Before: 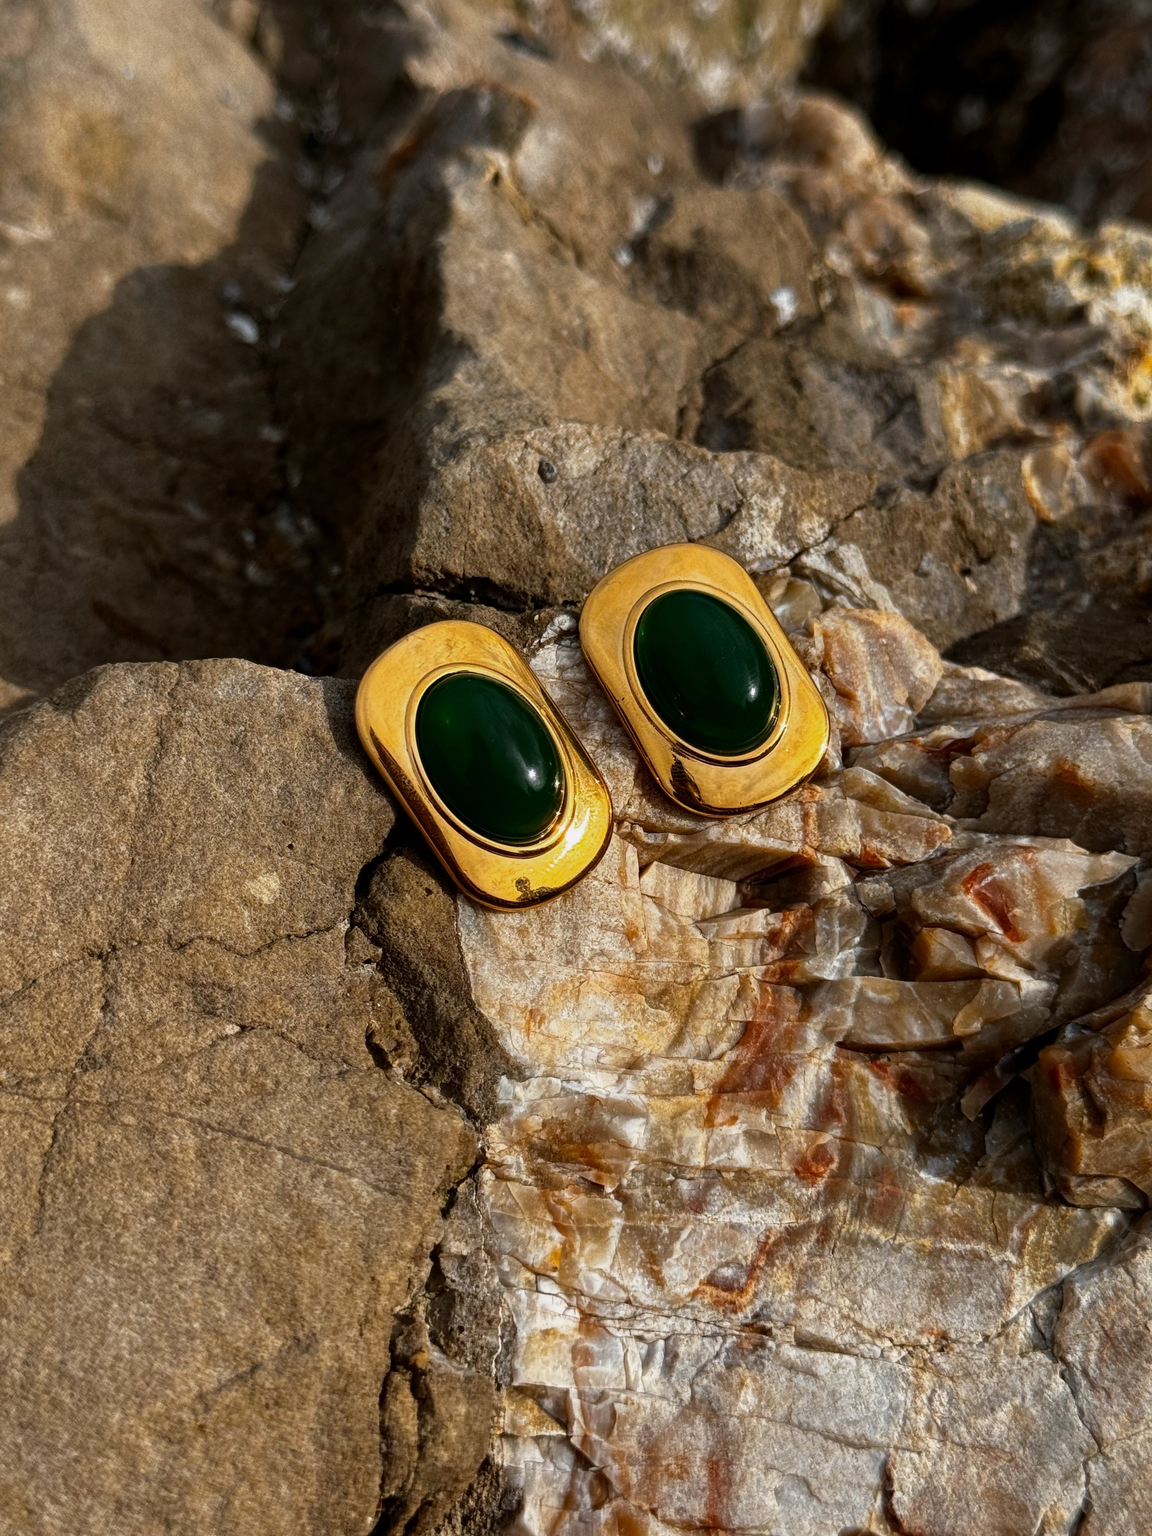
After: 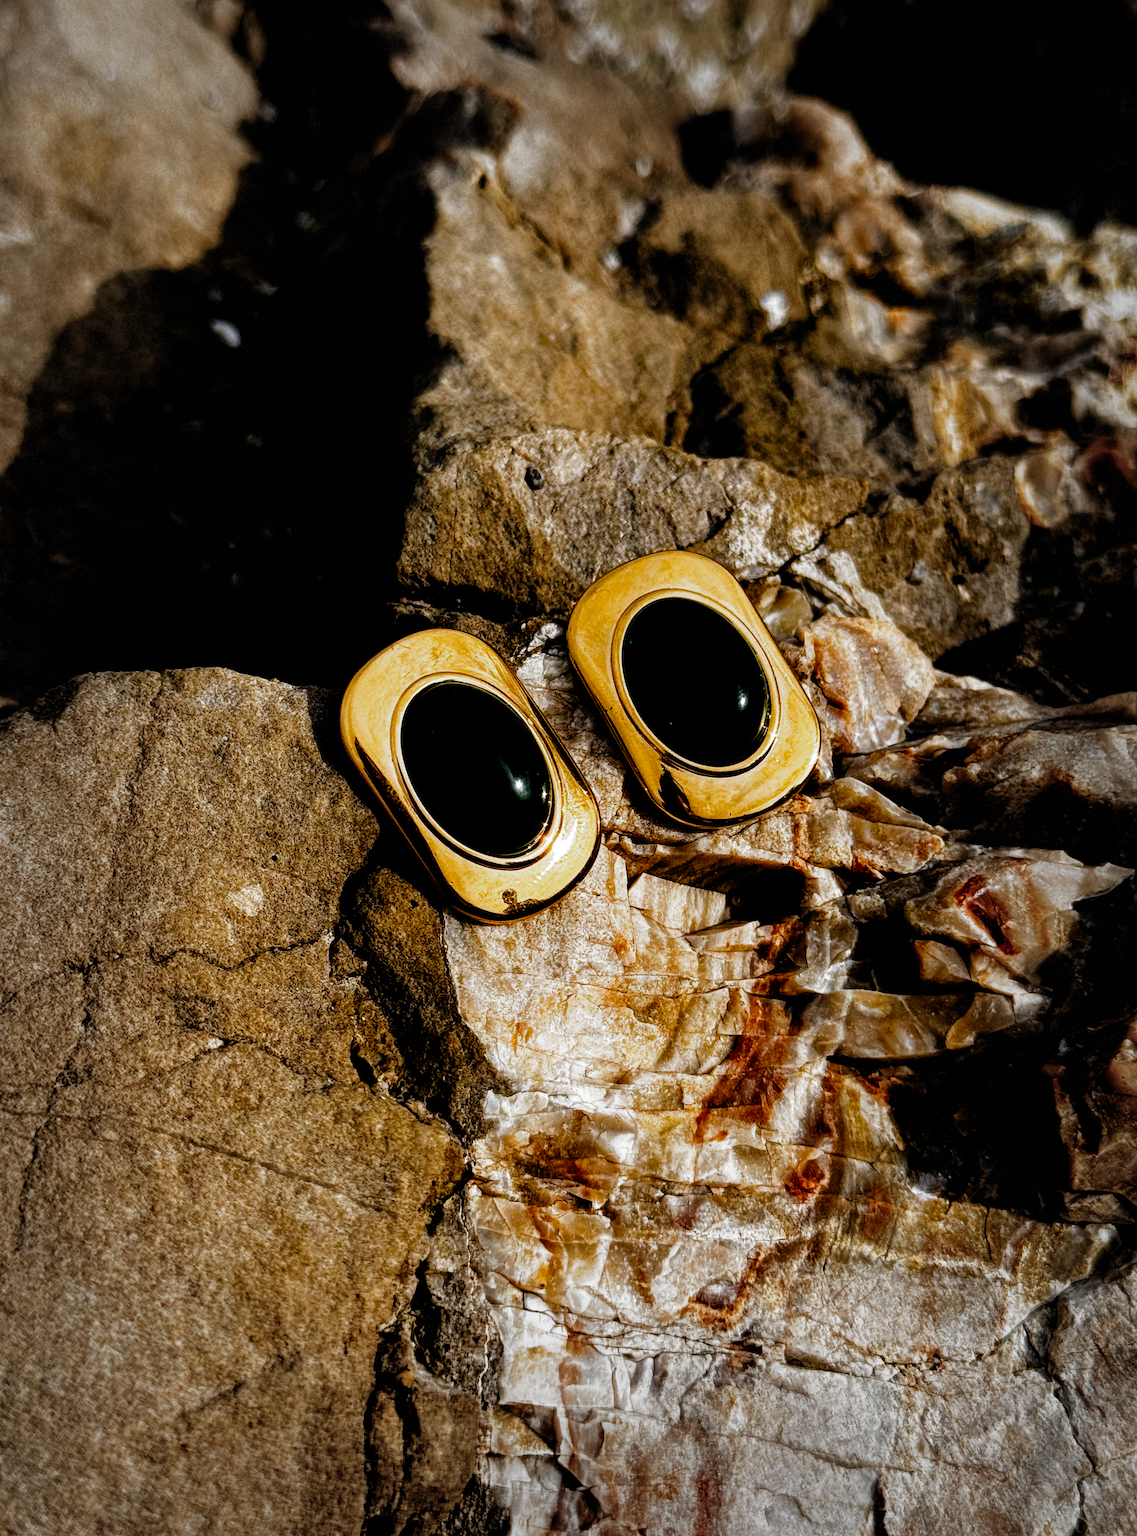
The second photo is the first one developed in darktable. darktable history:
crop and rotate: left 1.784%, right 0.732%, bottom 1.311%
vignetting: fall-off start 52.29%, brightness -0.42, saturation -0.297, automatic ratio true, width/height ratio 1.313, shape 0.231, dithering 8-bit output
filmic rgb: black relative exposure -3.6 EV, white relative exposure 2.25 EV, hardness 3.41, add noise in highlights 0.002, preserve chrominance no, color science v3 (2019), use custom middle-gray values true, contrast in highlights soft
